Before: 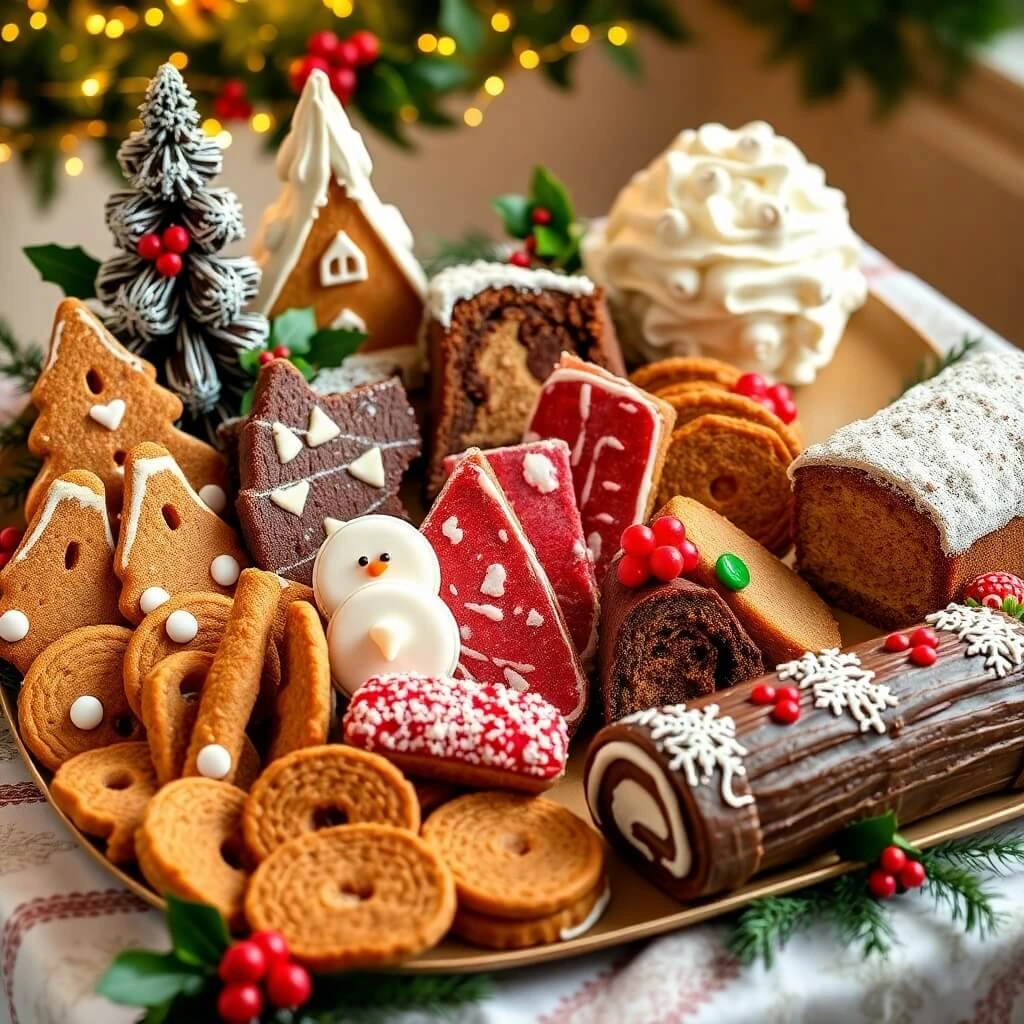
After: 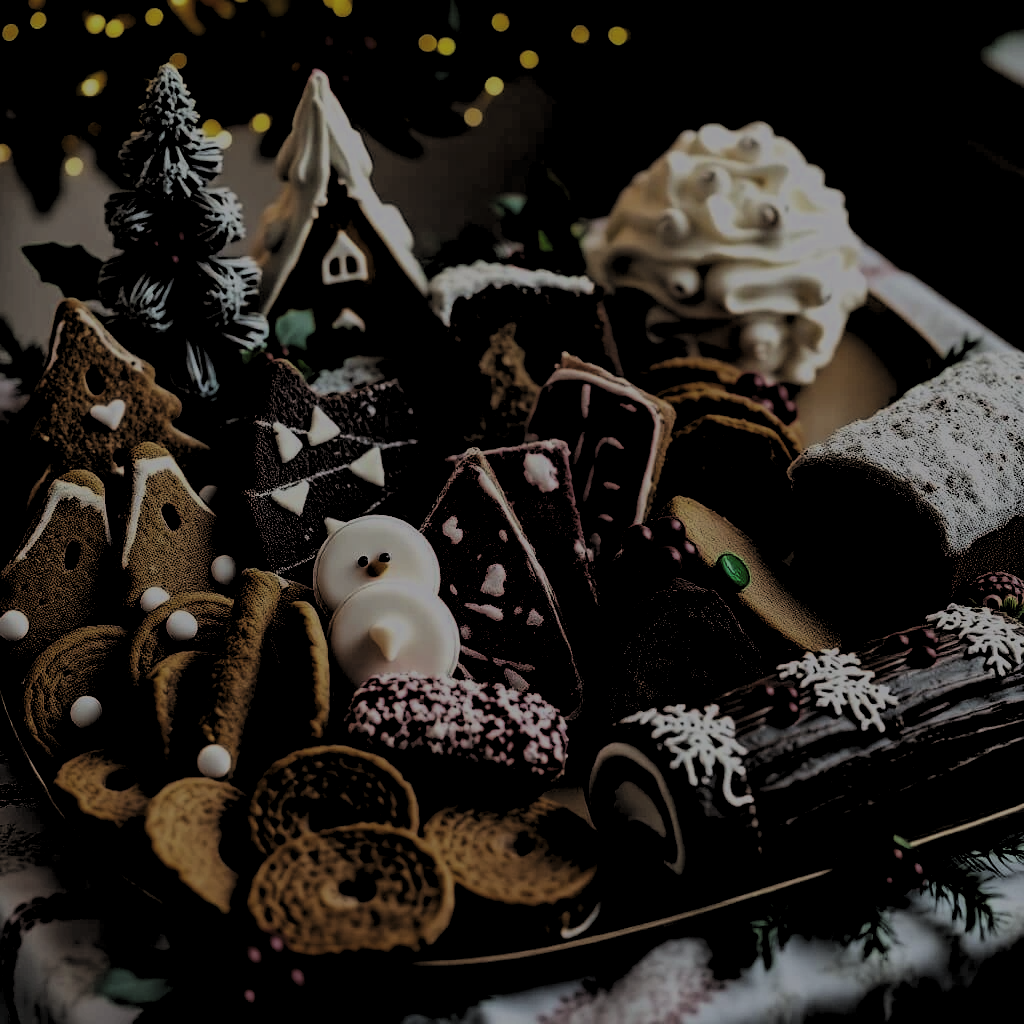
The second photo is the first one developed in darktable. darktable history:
levels: levels [0.514, 0.759, 1]
white balance: red 1.004, blue 1.024
filmic rgb: black relative exposure -7.15 EV, white relative exposure 5.36 EV, hardness 3.02, color science v6 (2022)
